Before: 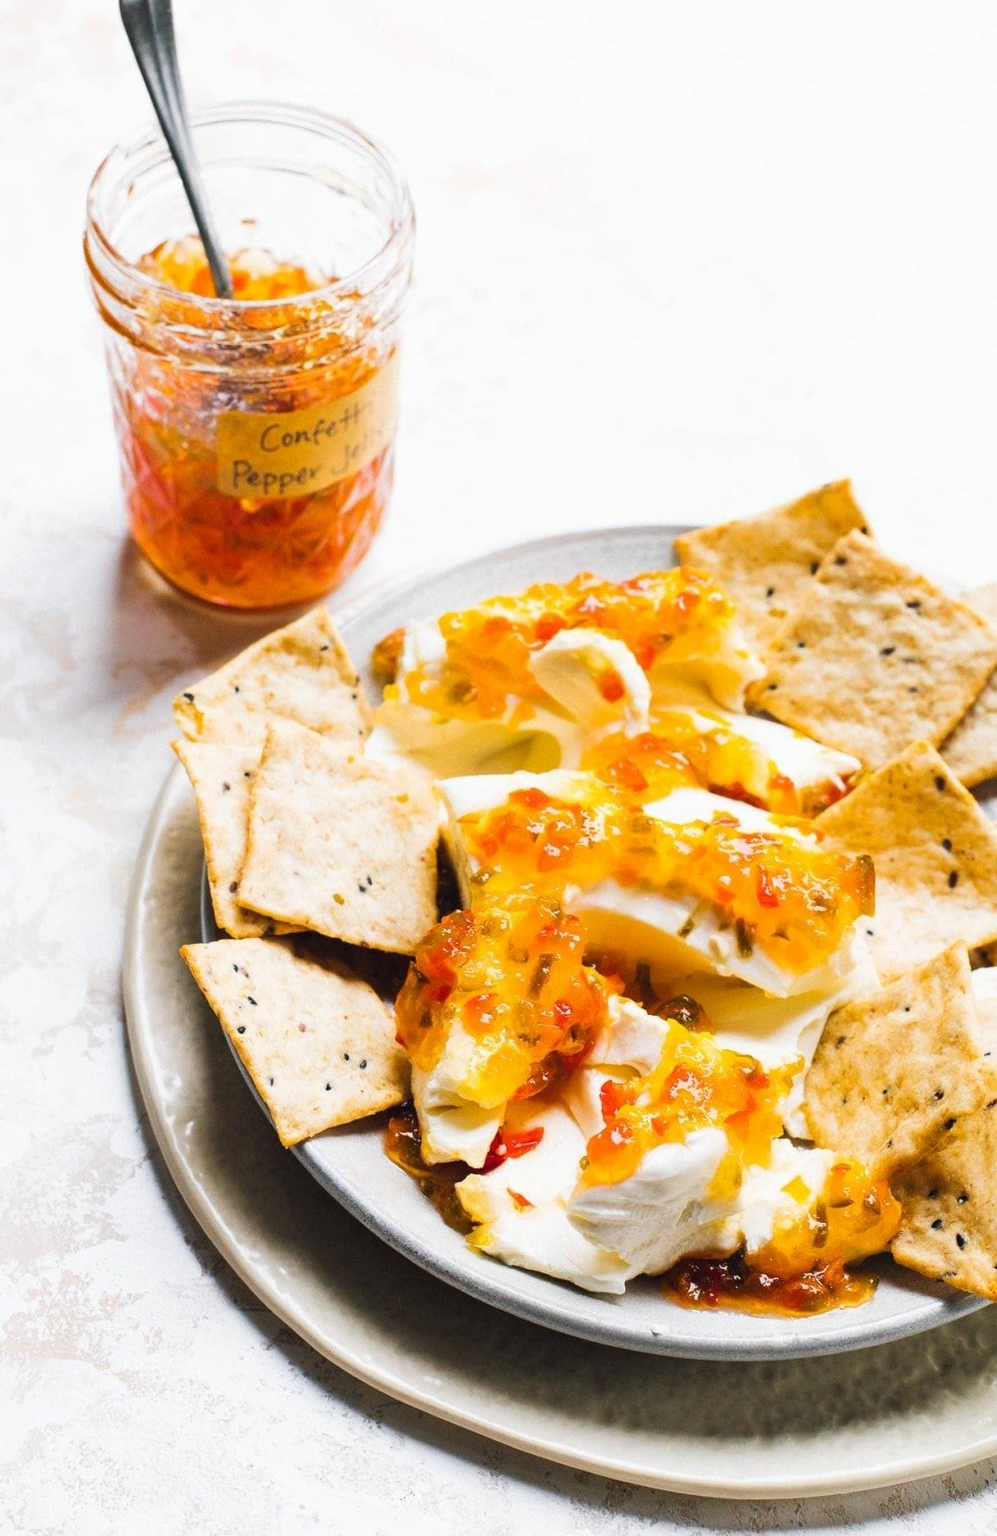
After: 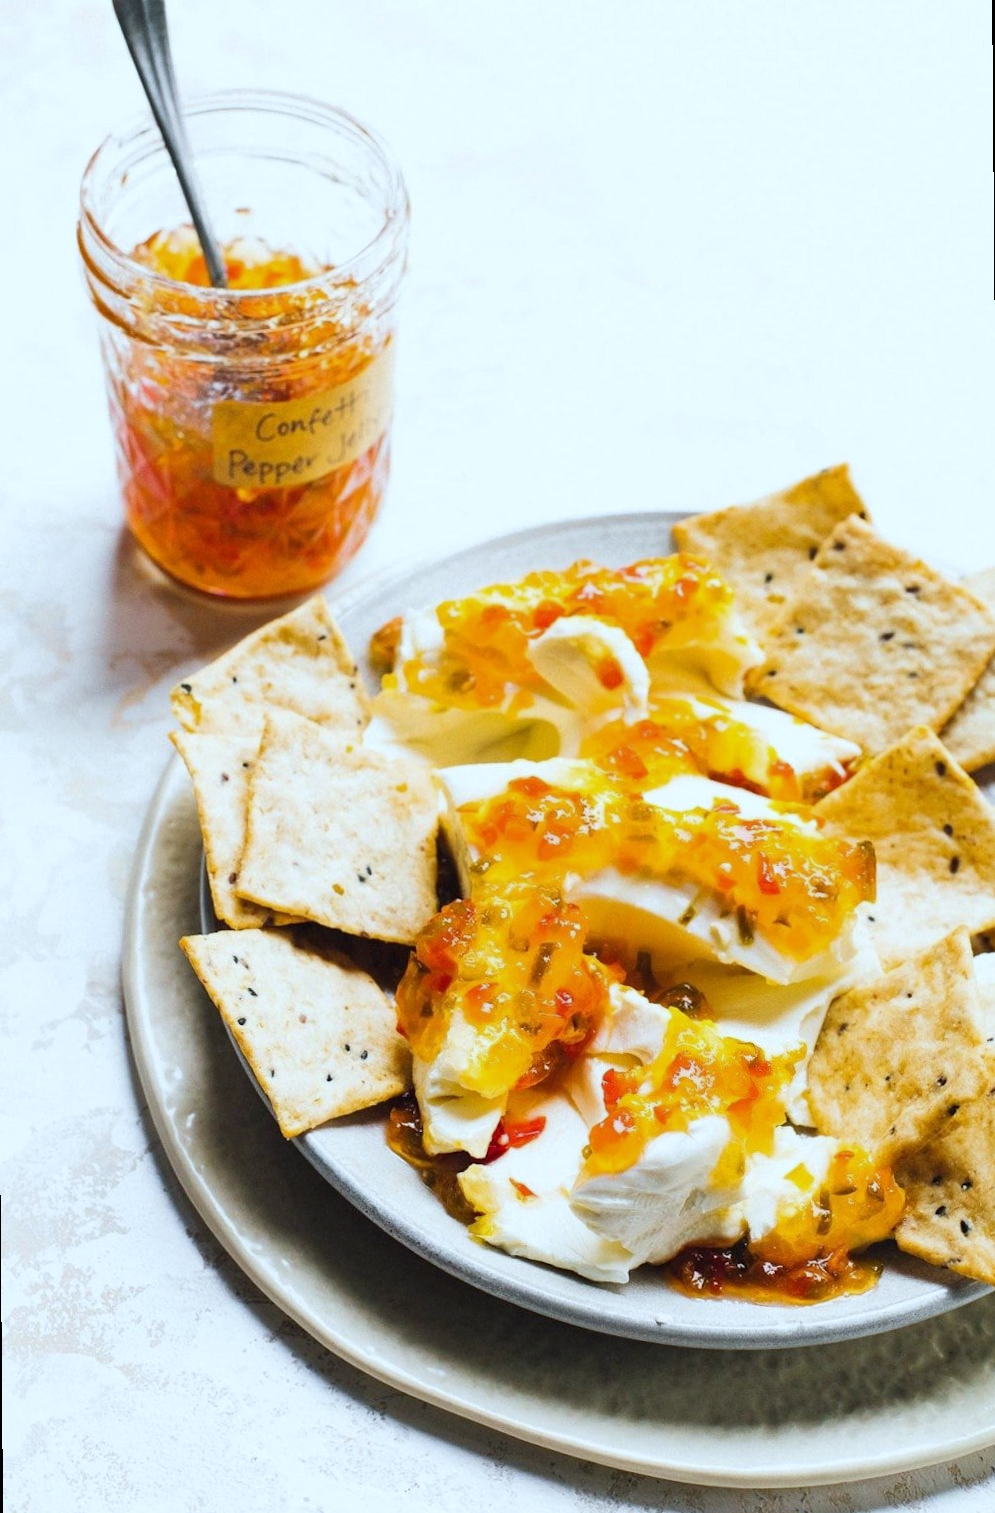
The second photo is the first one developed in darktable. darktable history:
rotate and perspective: rotation -0.45°, automatic cropping original format, crop left 0.008, crop right 0.992, crop top 0.012, crop bottom 0.988
white balance: red 0.925, blue 1.046
